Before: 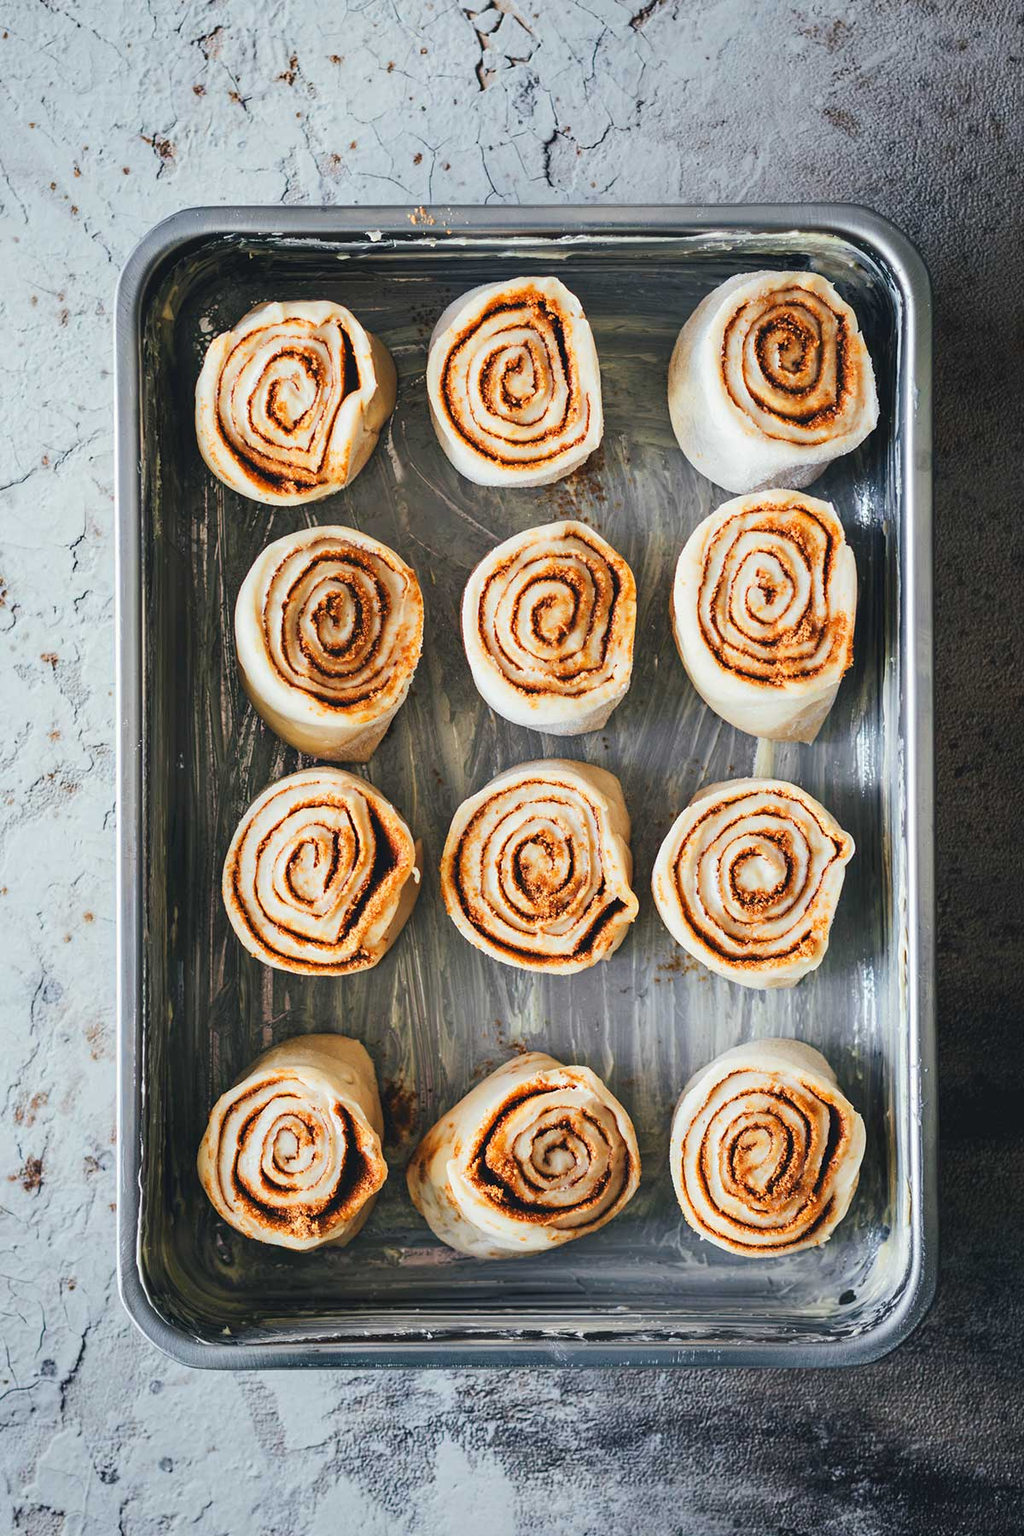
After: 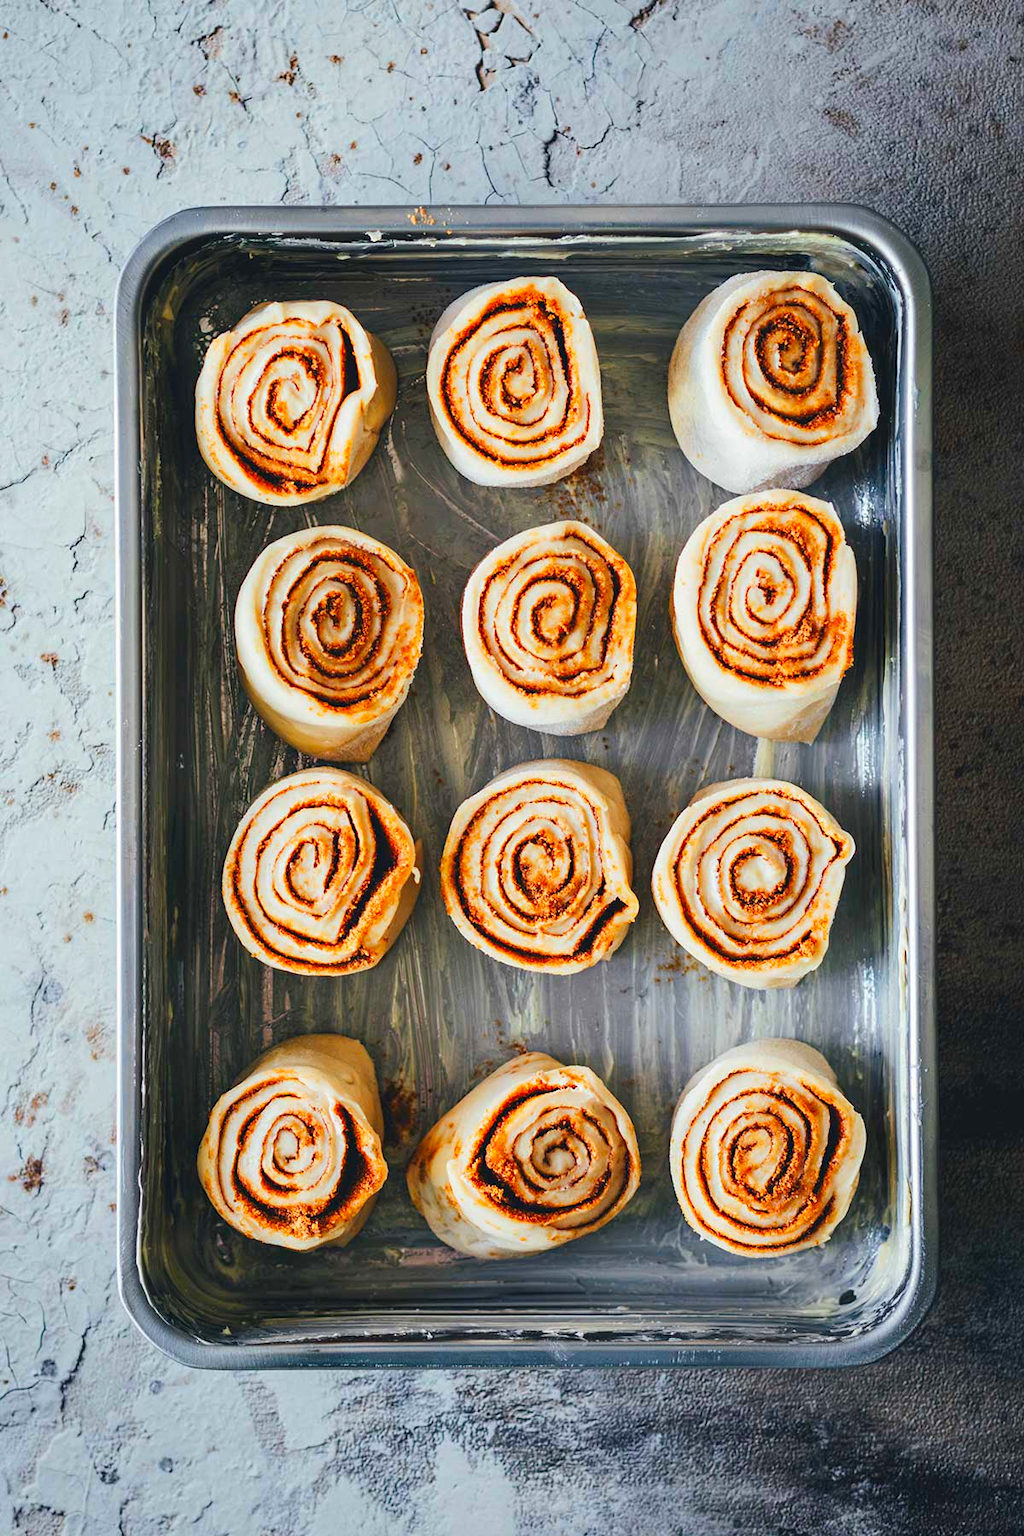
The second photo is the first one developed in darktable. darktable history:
color correction: highlights b* 0.039, saturation 1.34
